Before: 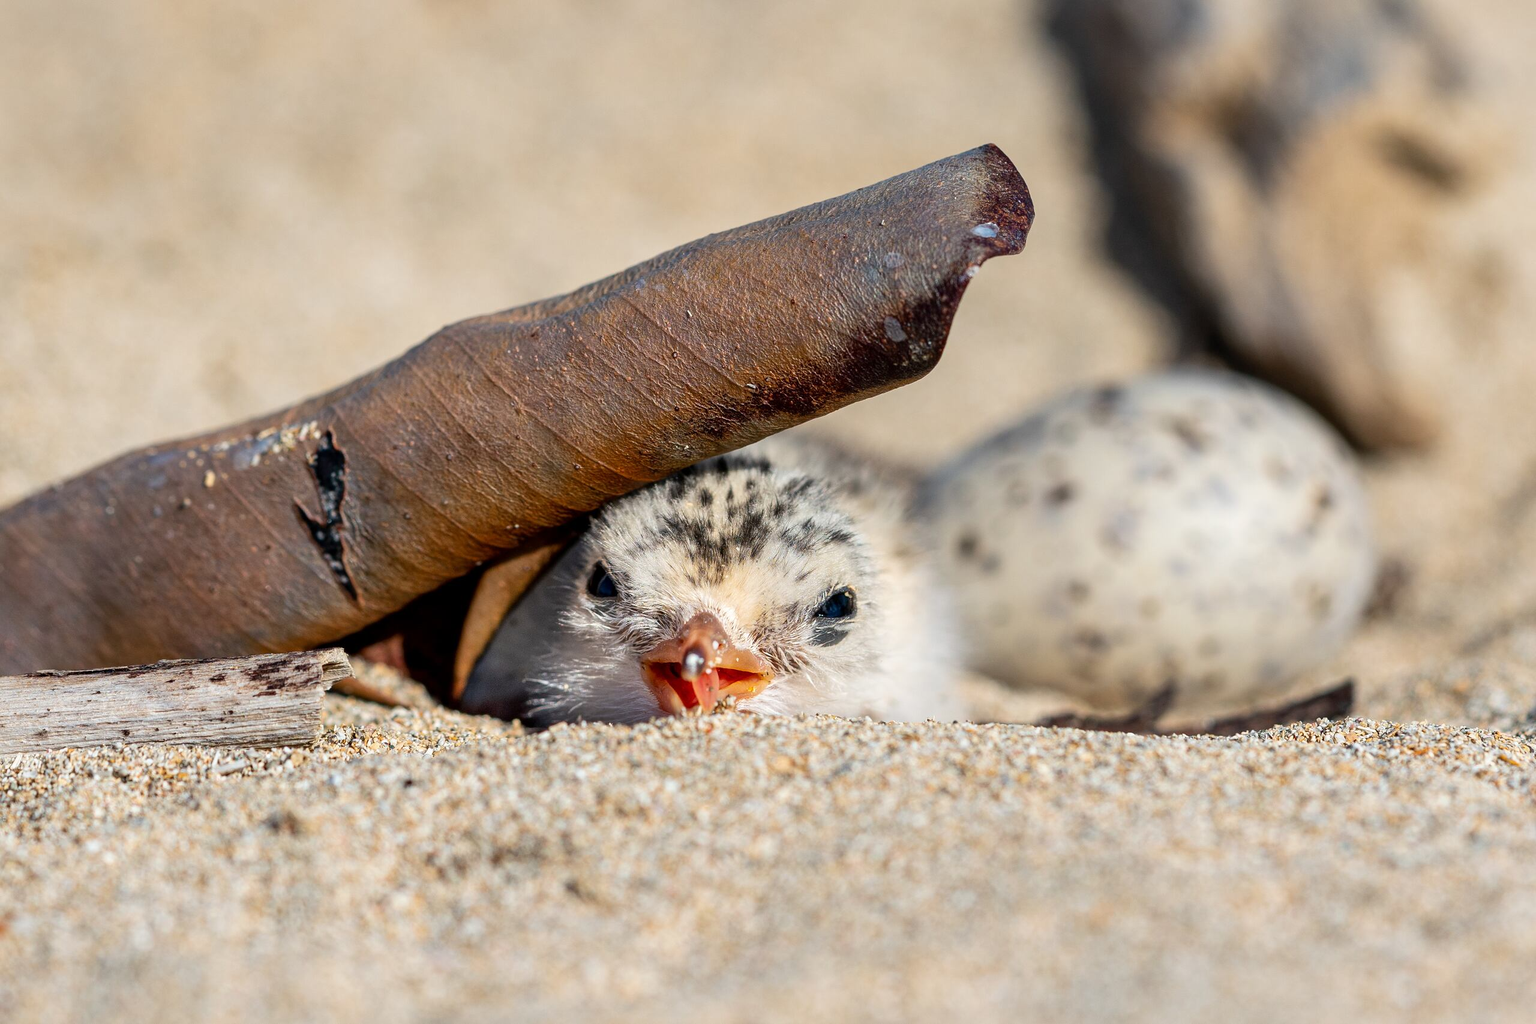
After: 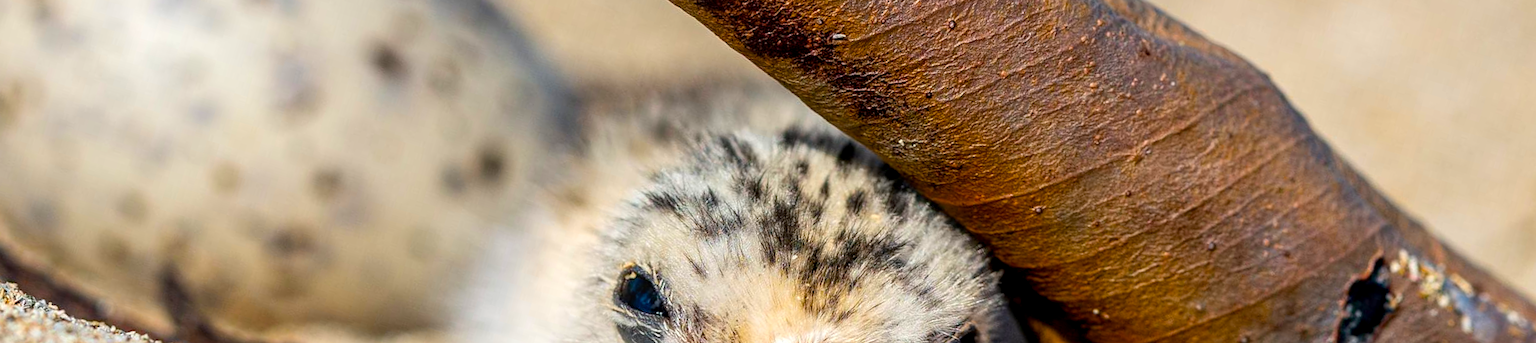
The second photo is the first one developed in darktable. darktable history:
color balance rgb: linear chroma grading › global chroma 15%, perceptual saturation grading › global saturation 30%
local contrast: on, module defaults
crop and rotate: angle 16.12°, top 30.835%, bottom 35.653%
